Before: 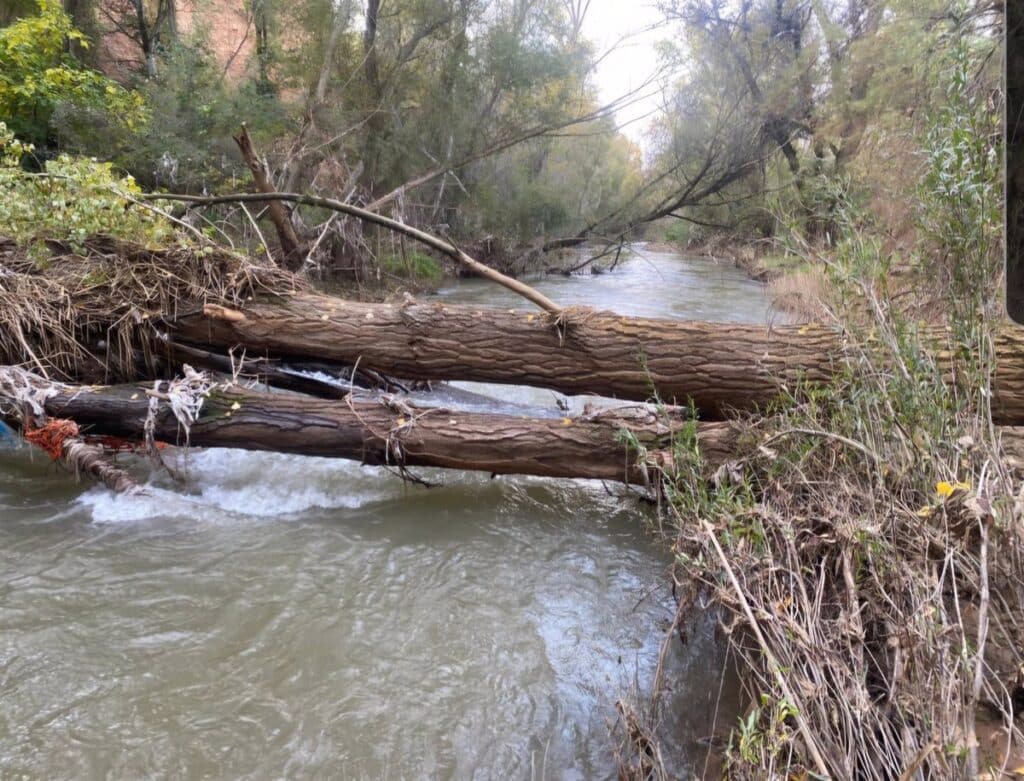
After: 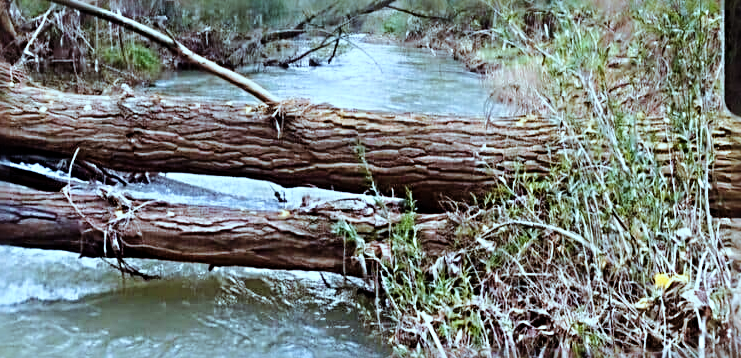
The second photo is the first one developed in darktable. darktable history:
tone curve: curves: ch0 [(0, 0) (0.136, 0.071) (0.346, 0.366) (0.489, 0.573) (0.66, 0.748) (0.858, 0.926) (1, 0.977)]; ch1 [(0, 0) (0.353, 0.344) (0.45, 0.46) (0.498, 0.498) (0.521, 0.512) (0.563, 0.559) (0.592, 0.605) (0.641, 0.673) (1, 1)]; ch2 [(0, 0) (0.333, 0.346) (0.375, 0.375) (0.424, 0.43) (0.476, 0.492) (0.502, 0.502) (0.524, 0.531) (0.579, 0.61) (0.612, 0.644) (0.641, 0.722) (1, 1)], preserve colors none
crop and rotate: left 27.602%, top 26.685%, bottom 27.404%
color correction: highlights a* -12.1, highlights b* -14.98
sharpen: radius 3.672, amount 0.918
velvia: on, module defaults
